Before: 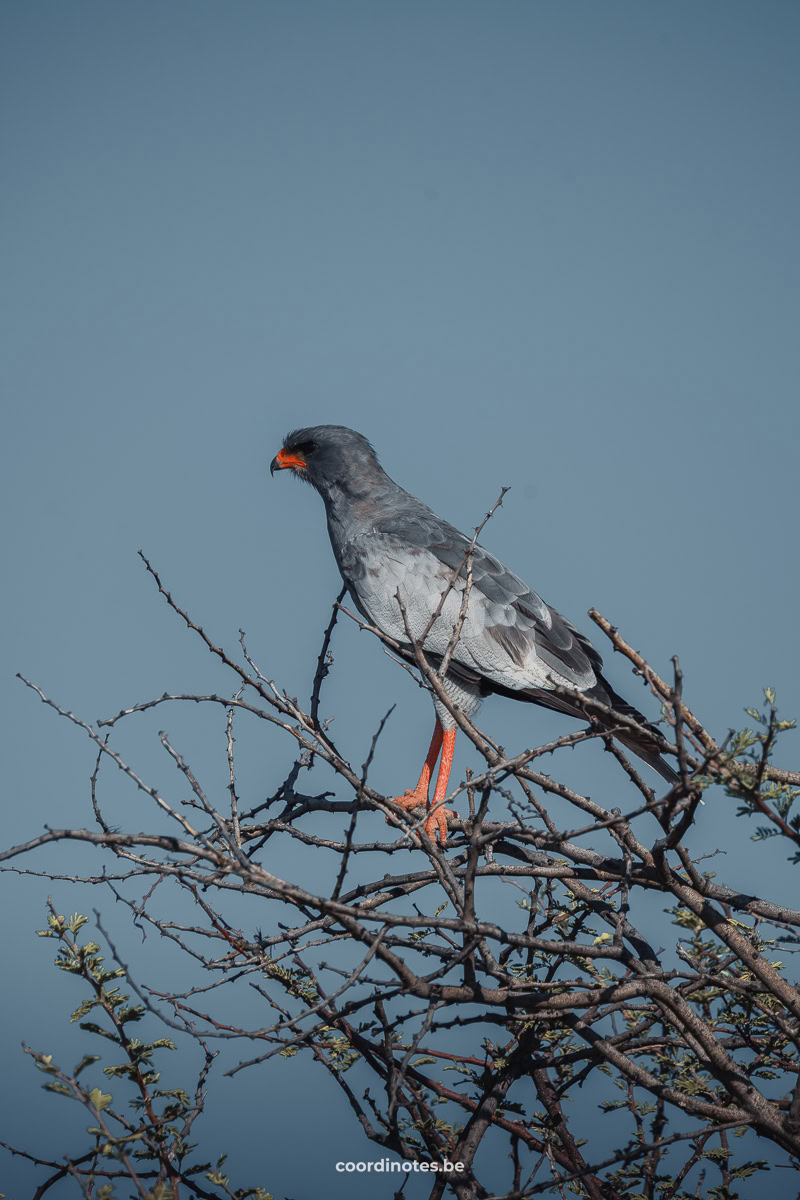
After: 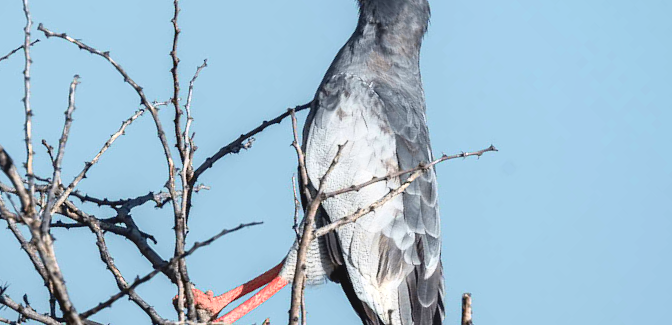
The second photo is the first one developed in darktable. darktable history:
tone curve: curves: ch0 [(0, 0.039) (0.104, 0.094) (0.285, 0.301) (0.689, 0.764) (0.89, 0.926) (0.994, 0.971)]; ch1 [(0, 0) (0.337, 0.249) (0.437, 0.411) (0.485, 0.487) (0.515, 0.514) (0.566, 0.563) (0.641, 0.655) (1, 1)]; ch2 [(0, 0) (0.314, 0.301) (0.421, 0.411) (0.502, 0.505) (0.528, 0.54) (0.557, 0.555) (0.612, 0.583) (0.722, 0.67) (1, 1)], color space Lab, independent channels, preserve colors none
exposure: black level correction 0.001, exposure 0.498 EV, compensate exposure bias true, compensate highlight preservation false
crop and rotate: angle -45.04°, top 16.557%, right 0.963%, bottom 11.625%
tone equalizer: -8 EV -0.429 EV, -7 EV -0.384 EV, -6 EV -0.305 EV, -5 EV -0.215 EV, -3 EV 0.241 EV, -2 EV 0.309 EV, -1 EV 0.412 EV, +0 EV 0.415 EV, mask exposure compensation -0.508 EV
